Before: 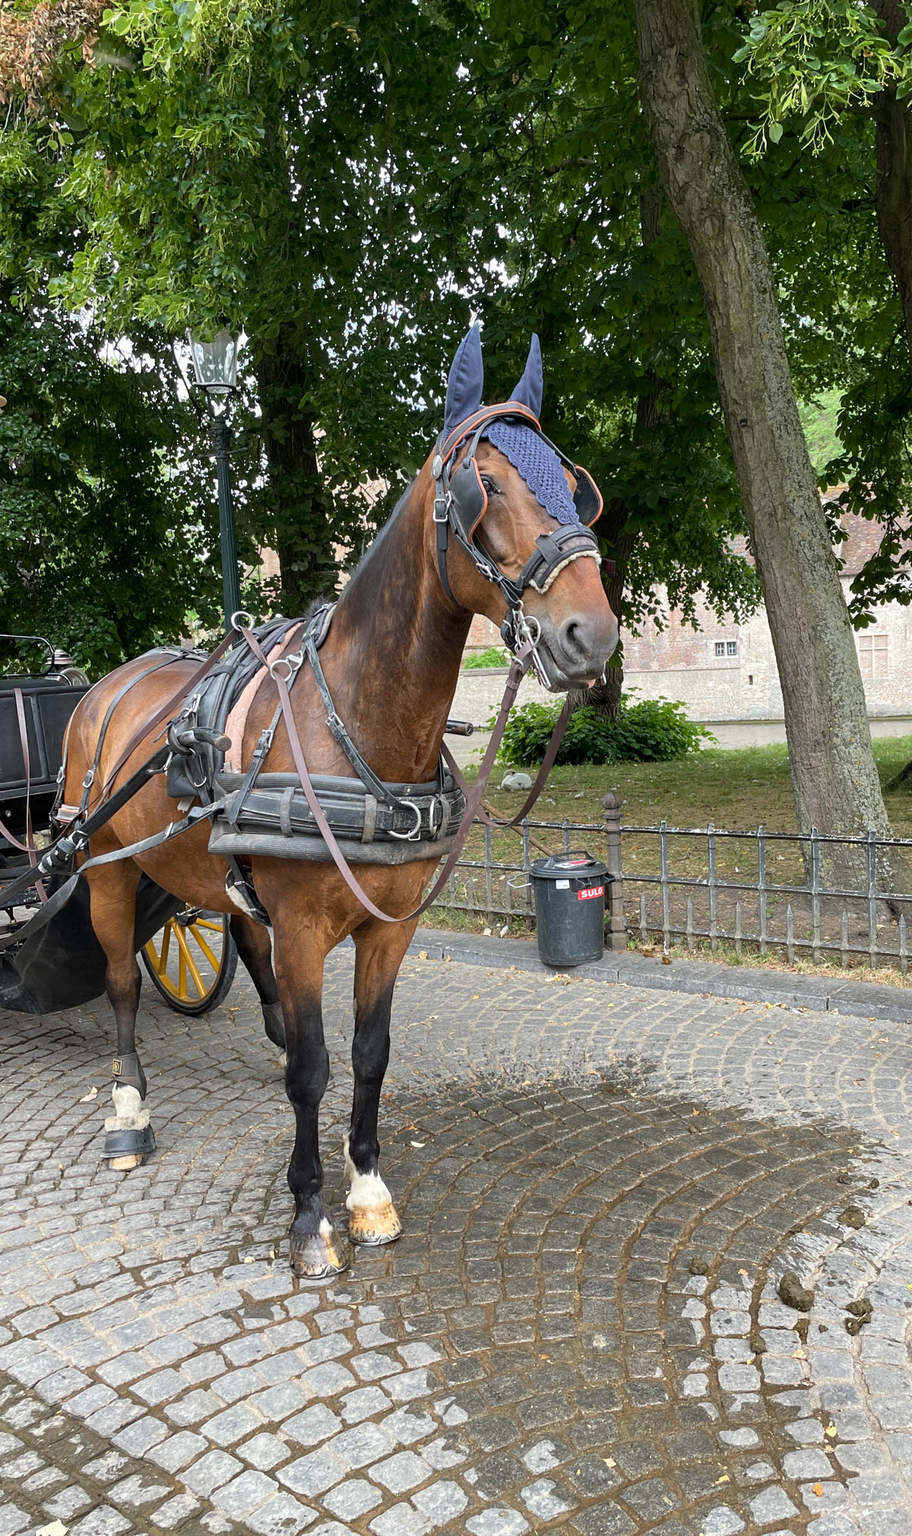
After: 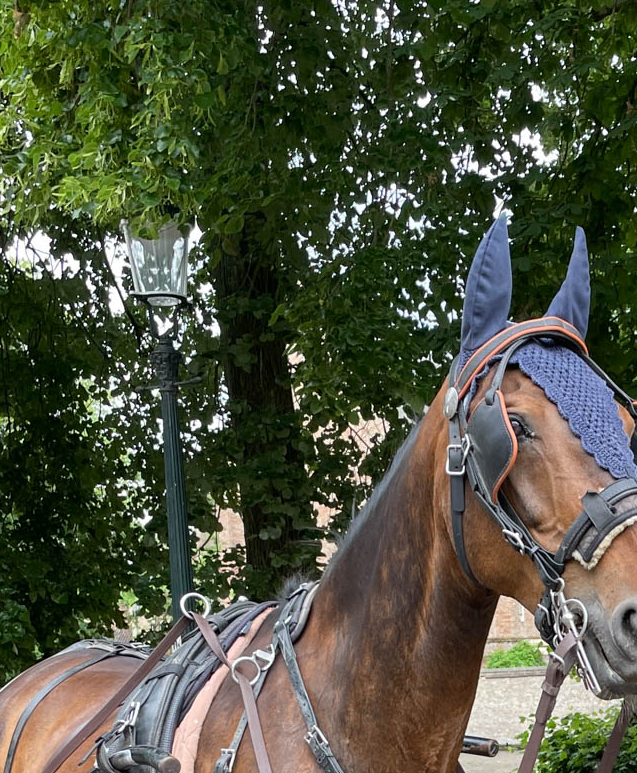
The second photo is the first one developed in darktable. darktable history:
crop: left 10.356%, top 10.523%, right 36.508%, bottom 51.201%
